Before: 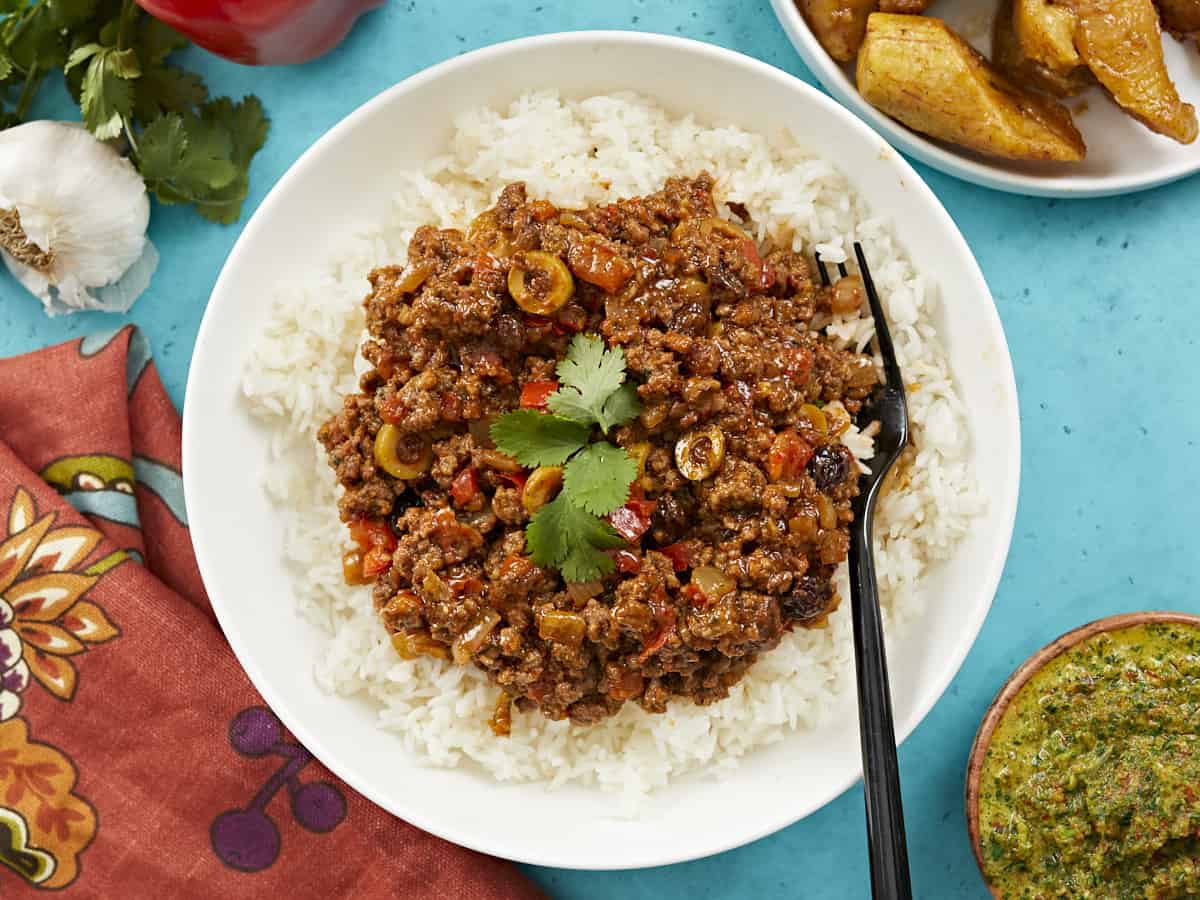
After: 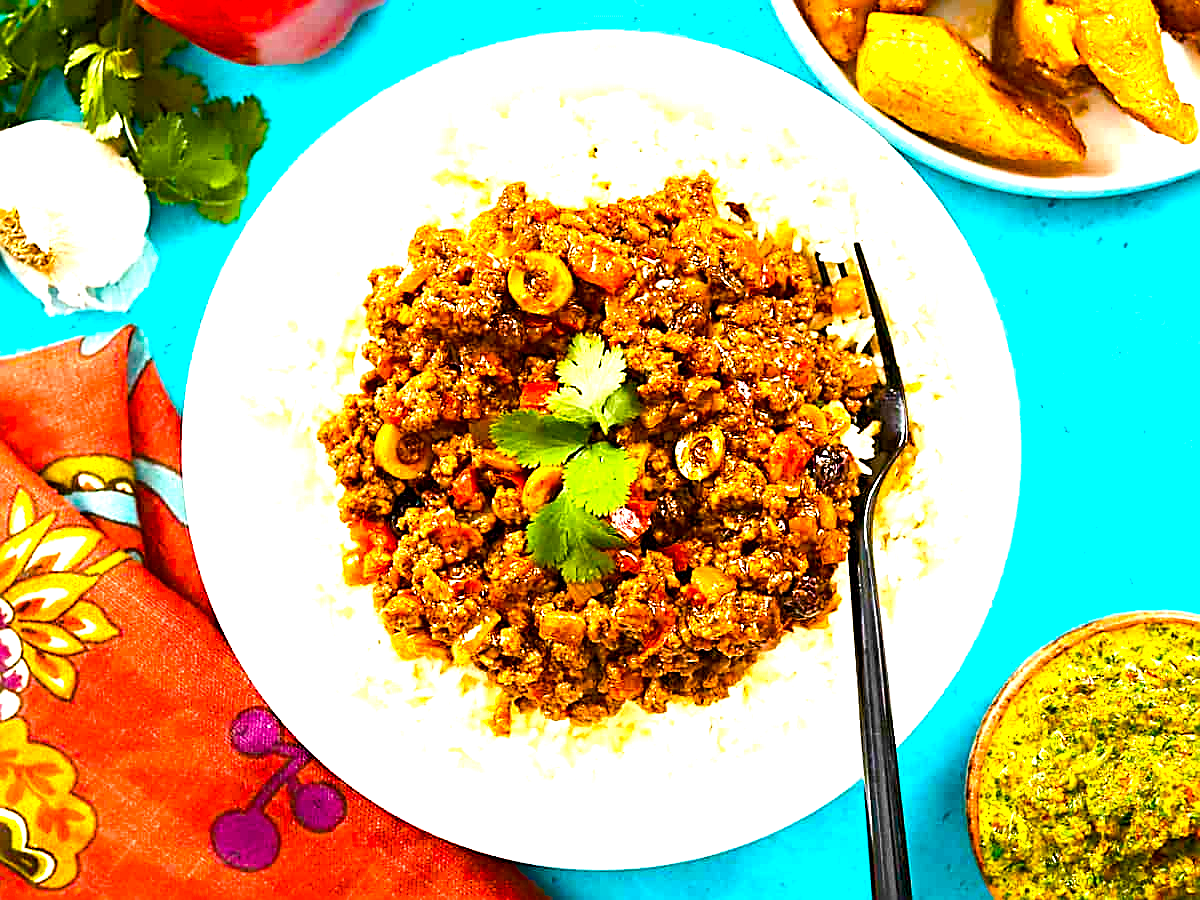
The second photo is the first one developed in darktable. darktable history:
exposure: black level correction 0, exposure 1.2 EV, compensate highlight preservation false
sharpen: amount 0.75
tone equalizer: -8 EV -0.001 EV, -7 EV 0.001 EV, -6 EV -0.002 EV, -5 EV -0.003 EV, -4 EV -0.062 EV, -3 EV -0.222 EV, -2 EV -0.267 EV, -1 EV 0.105 EV, +0 EV 0.303 EV
color balance: output saturation 120%
color balance rgb: perceptual saturation grading › global saturation 45%, perceptual saturation grading › highlights -25%, perceptual saturation grading › shadows 50%, perceptual brilliance grading › global brilliance 3%, global vibrance 3%
